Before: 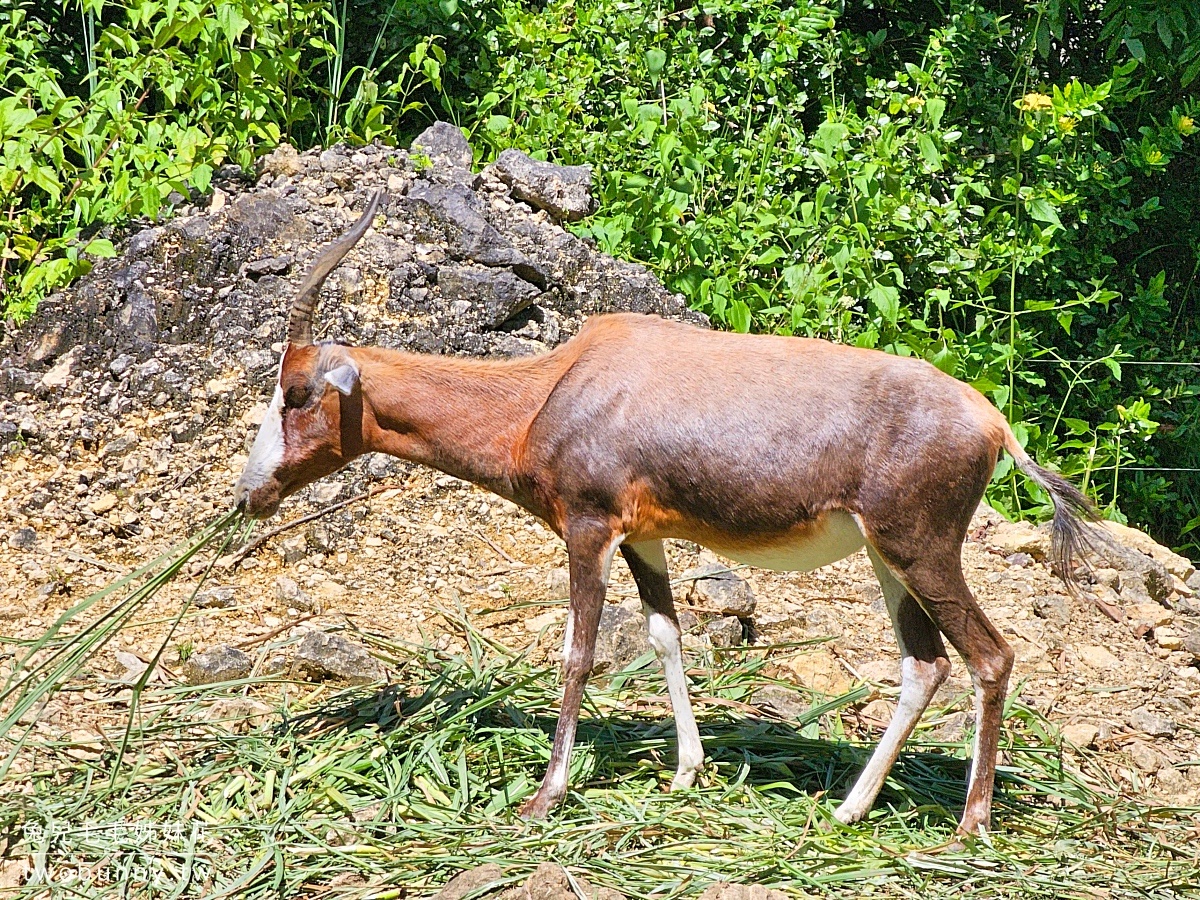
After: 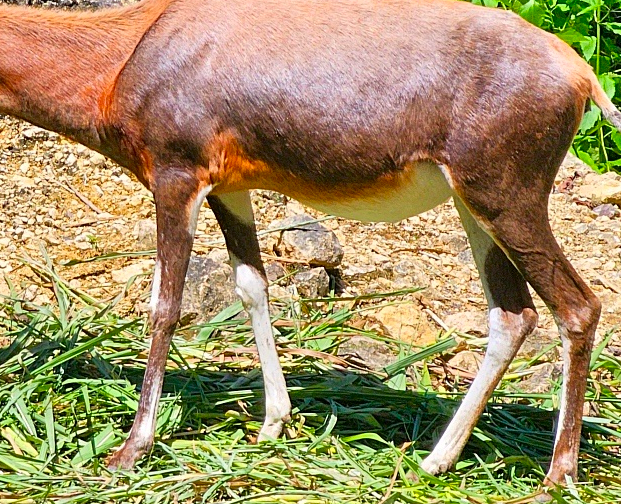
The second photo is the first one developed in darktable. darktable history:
contrast brightness saturation: brightness -0.02, saturation 0.35
crop: left 34.479%, top 38.822%, right 13.718%, bottom 5.172%
